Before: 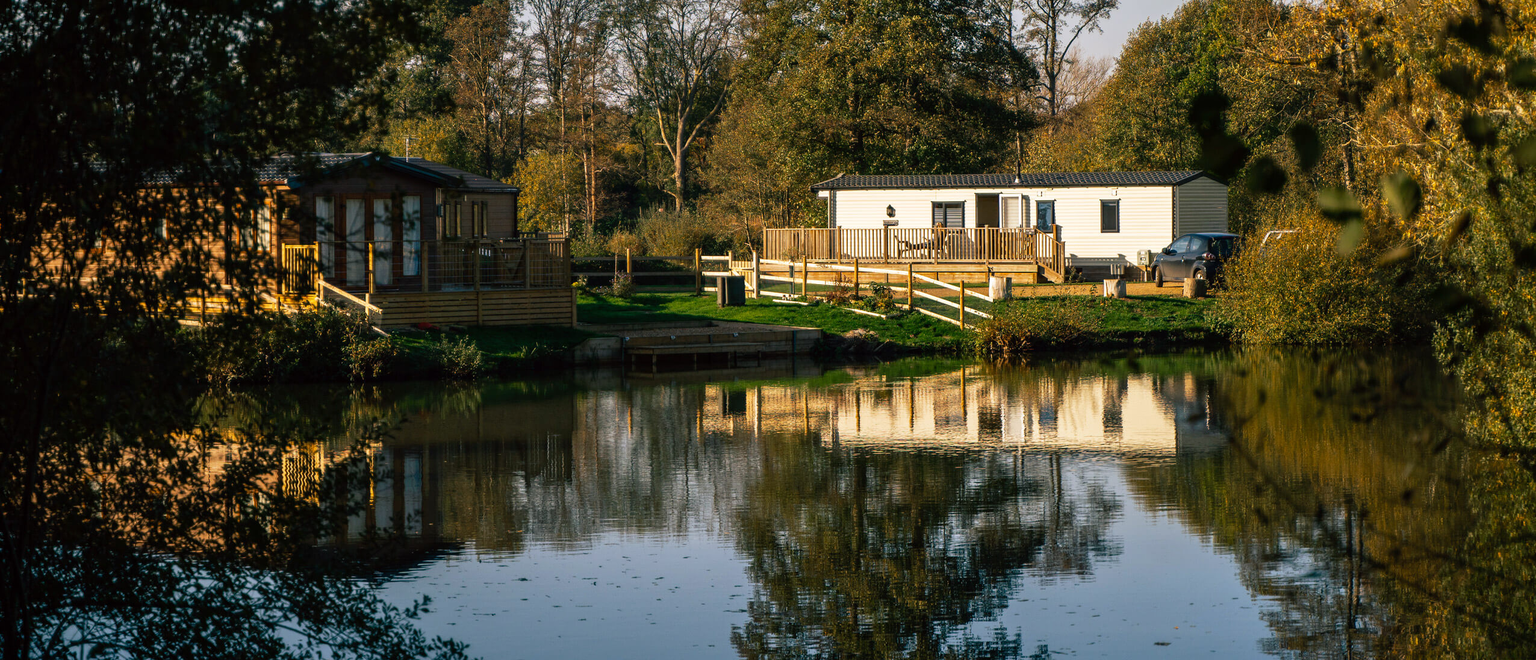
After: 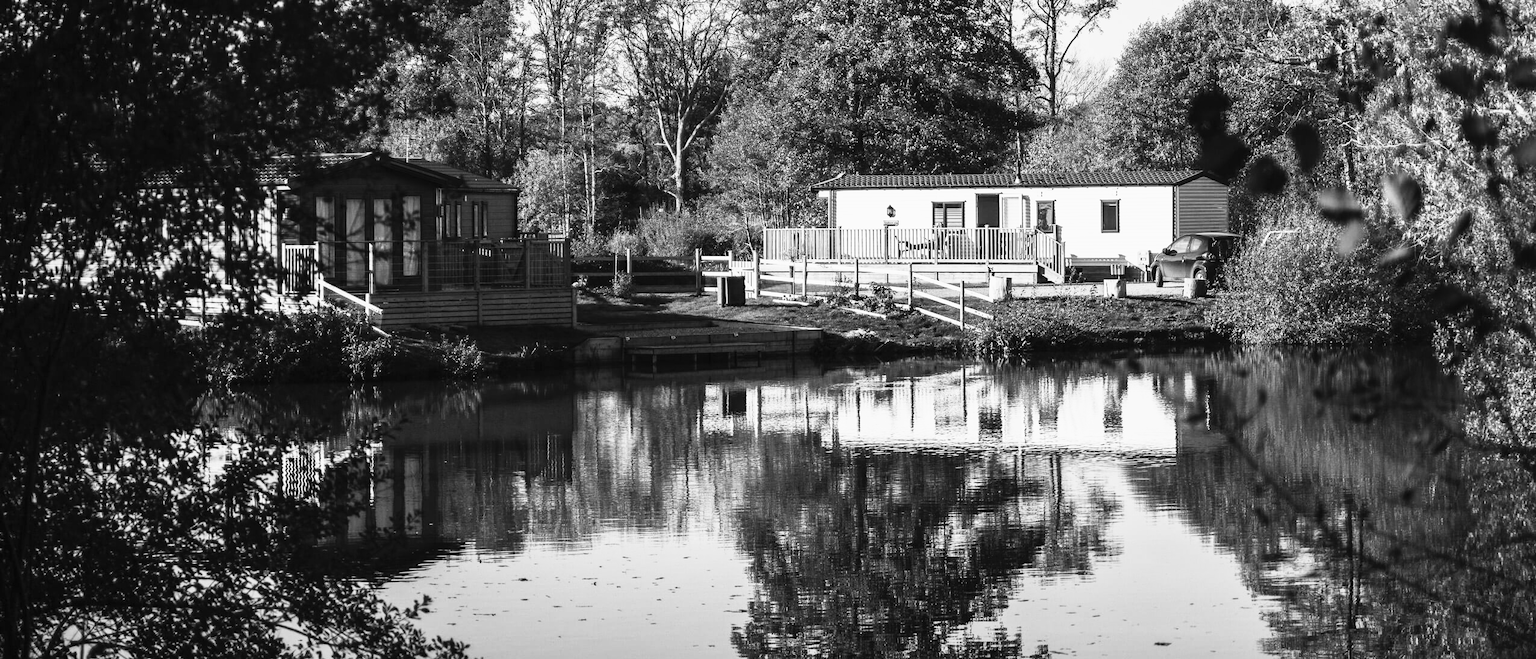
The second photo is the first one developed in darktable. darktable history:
monochrome: a -6.99, b 35.61, size 1.4
contrast brightness saturation: contrast 0.53, brightness 0.47, saturation -1
tone curve: curves: ch0 [(0, 0.01) (0.052, 0.045) (0.136, 0.133) (0.29, 0.332) (0.453, 0.531) (0.676, 0.751) (0.89, 0.919) (1, 1)]; ch1 [(0, 0) (0.094, 0.081) (0.285, 0.299) (0.385, 0.403) (0.446, 0.443) (0.495, 0.496) (0.544, 0.552) (0.589, 0.612) (0.722, 0.728) (1, 1)]; ch2 [(0, 0) (0.257, 0.217) (0.43, 0.421) (0.498, 0.507) (0.531, 0.544) (0.56, 0.579) (0.625, 0.642) (1, 1)], color space Lab, independent channels, preserve colors none
